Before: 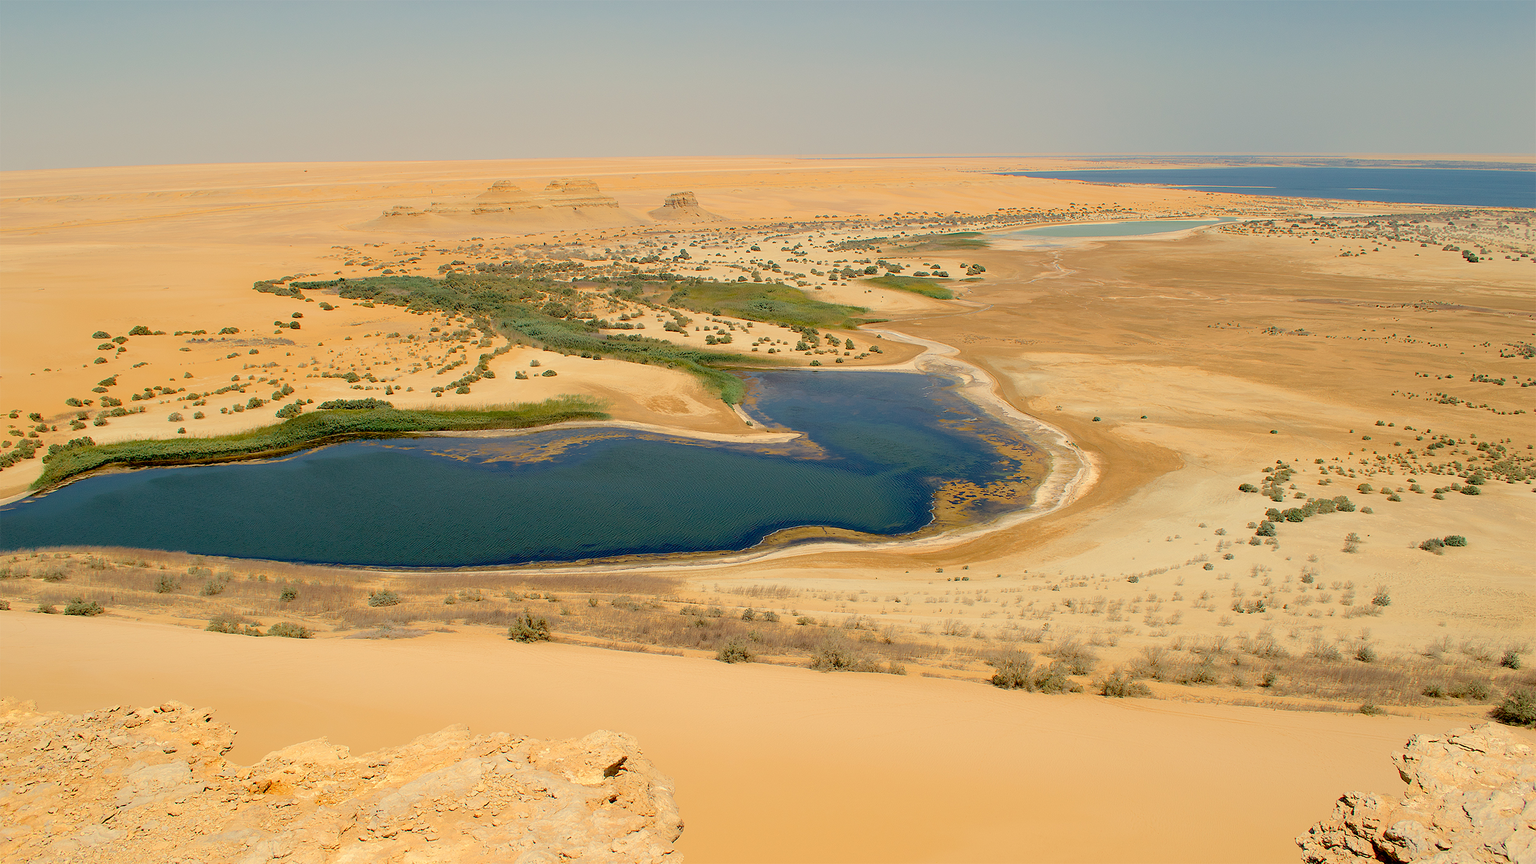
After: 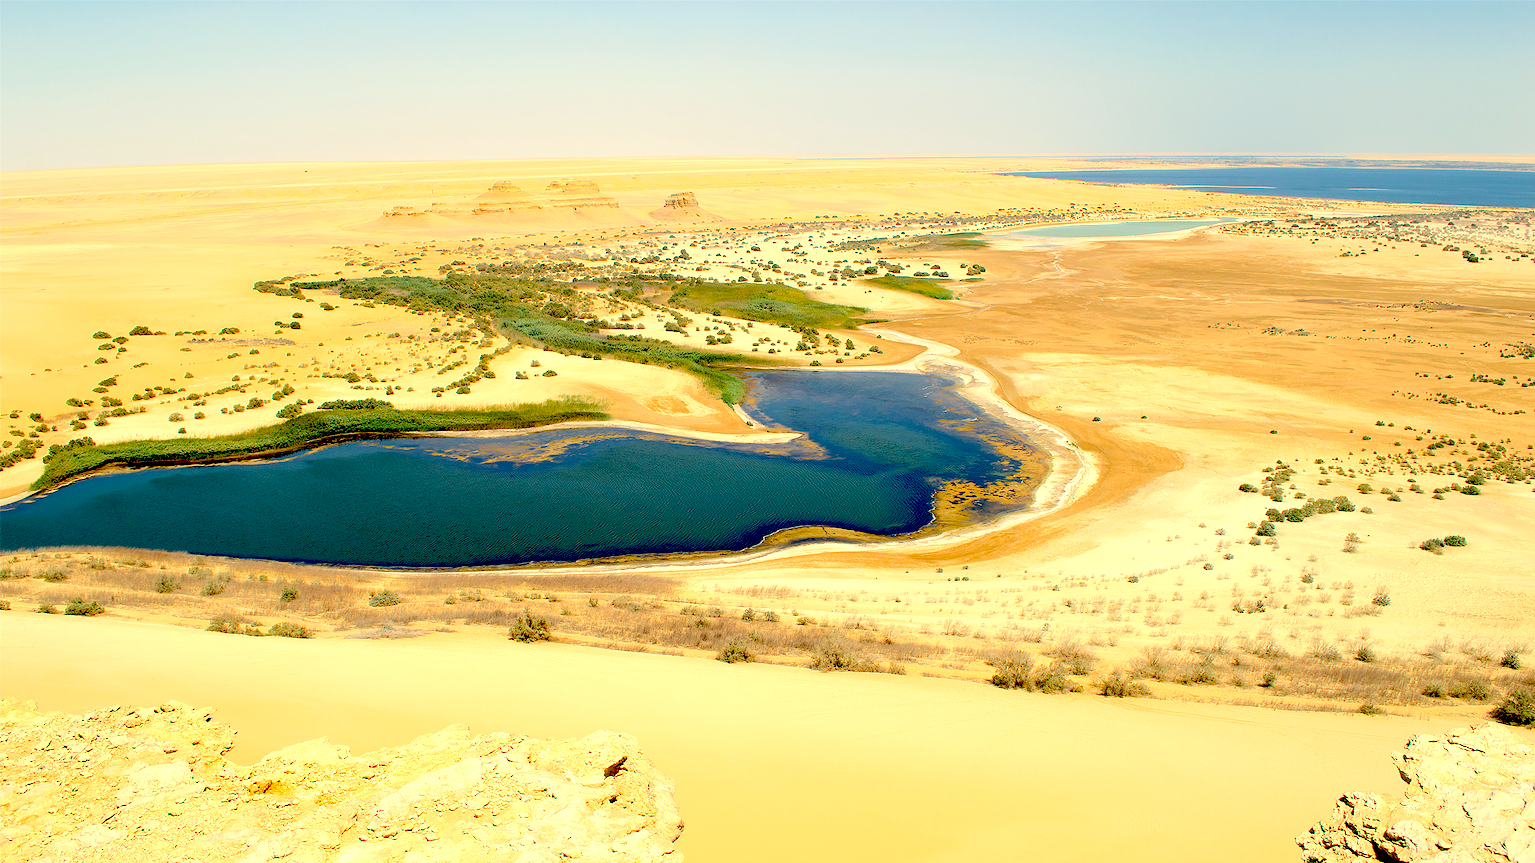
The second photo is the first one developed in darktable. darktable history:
white balance: red 0.978, blue 0.999
exposure: black level correction 0.035, exposure 0.9 EV, compensate highlight preservation false
